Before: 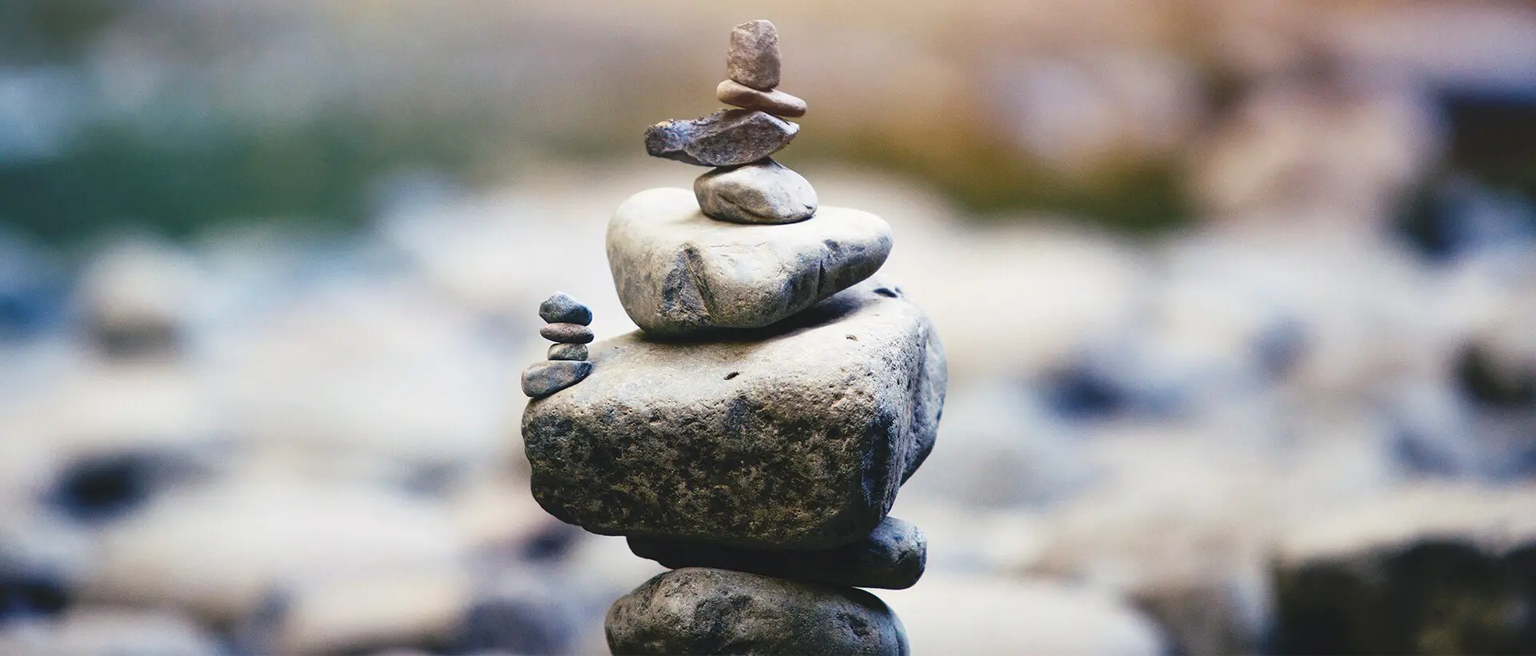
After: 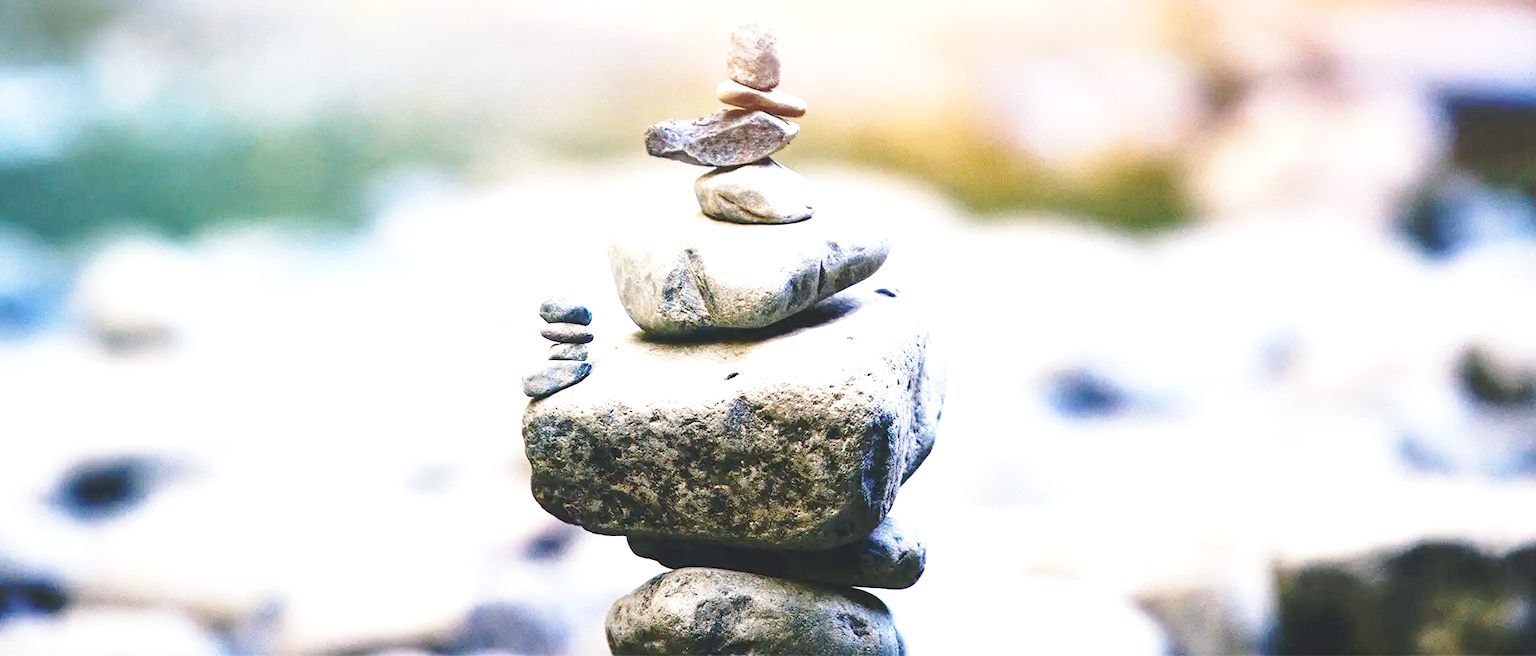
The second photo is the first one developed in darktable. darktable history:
exposure: black level correction 0, exposure 1.1 EV, compensate highlight preservation false
base curve: curves: ch0 [(0, 0) (0.028, 0.03) (0.121, 0.232) (0.46, 0.748) (0.859, 0.968) (1, 1)], preserve colors none
